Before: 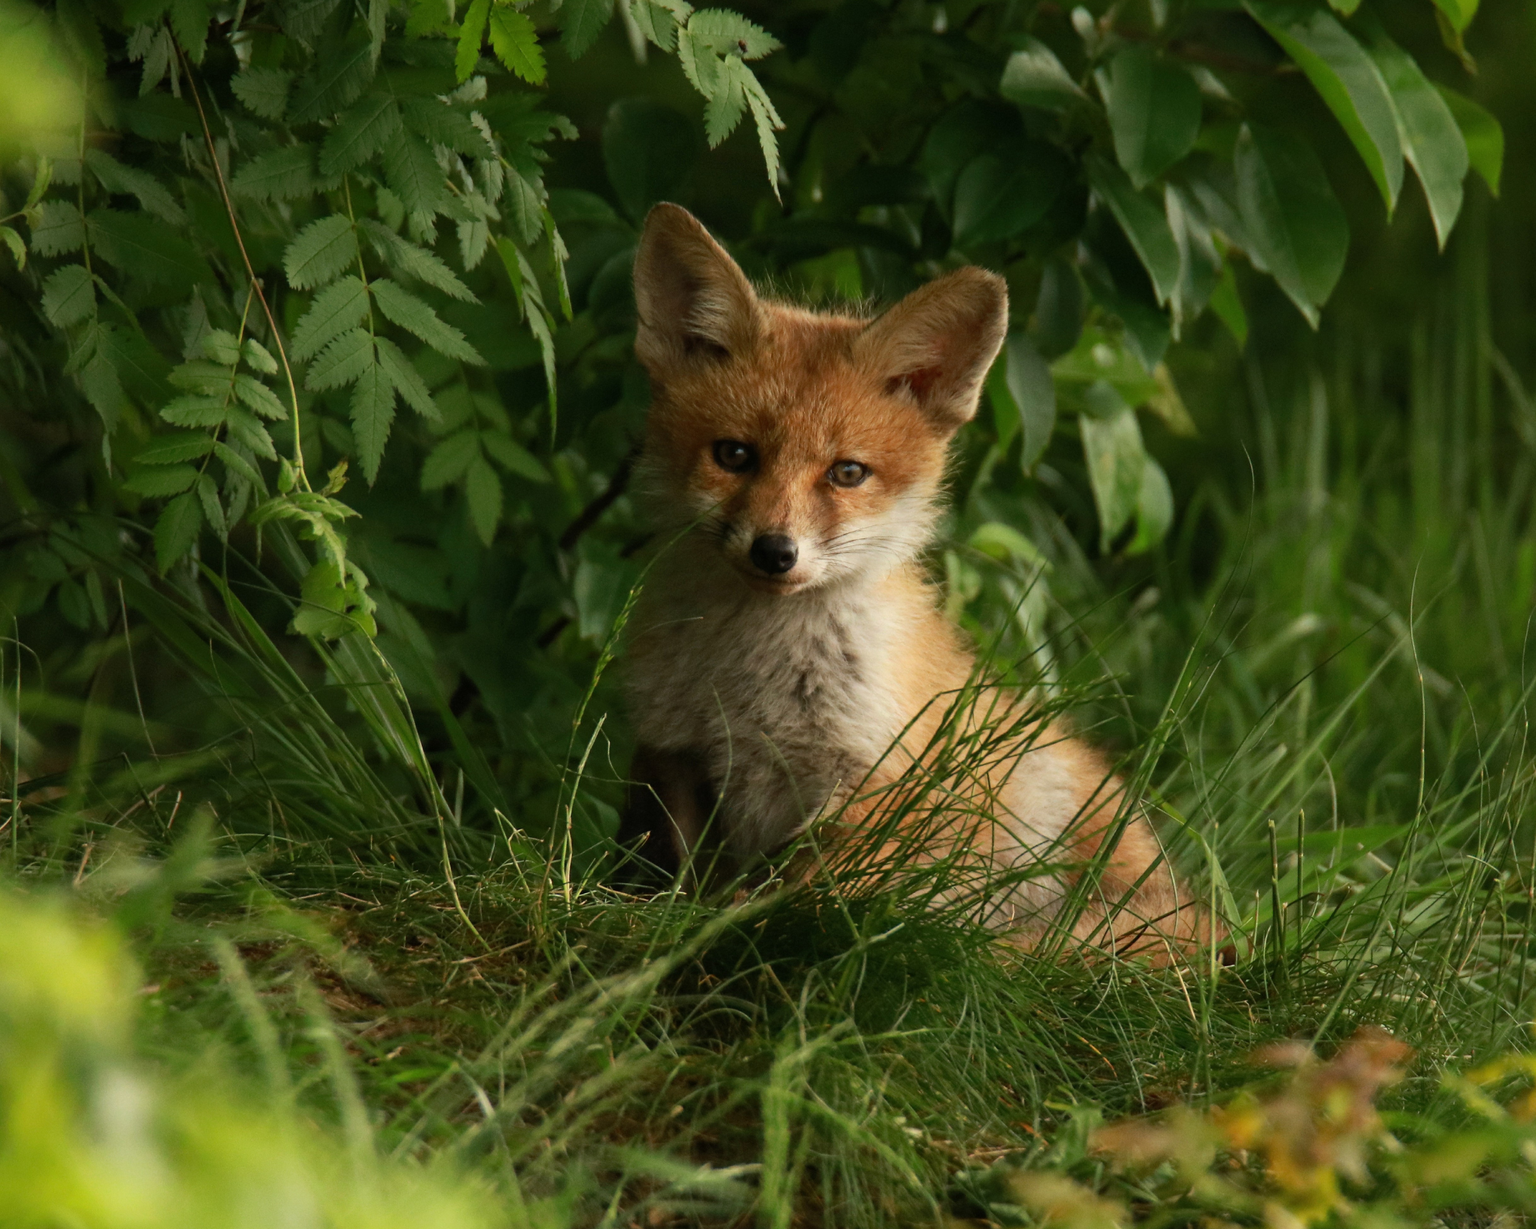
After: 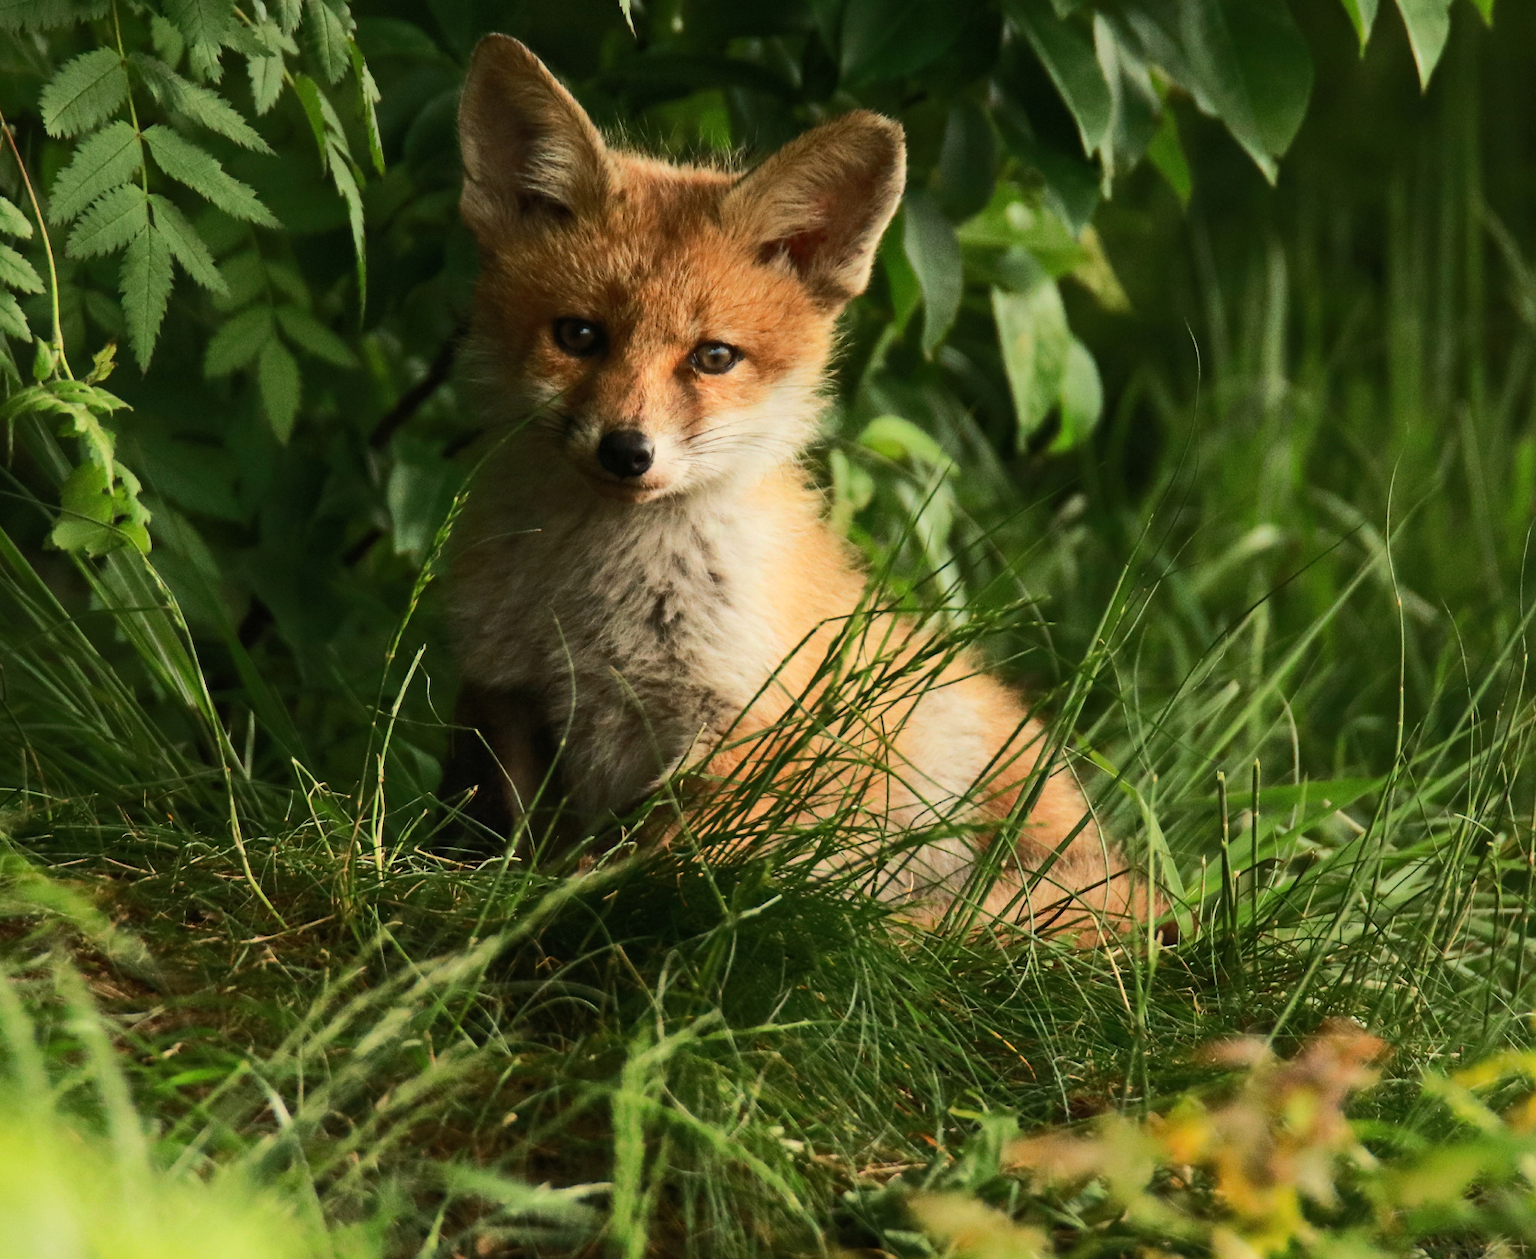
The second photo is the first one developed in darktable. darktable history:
rgb curve: curves: ch0 [(0, 0) (0.284, 0.292) (0.505, 0.644) (1, 1)]; ch1 [(0, 0) (0.284, 0.292) (0.505, 0.644) (1, 1)]; ch2 [(0, 0) (0.284, 0.292) (0.505, 0.644) (1, 1)], compensate middle gray true
crop: left 16.315%, top 14.246%
